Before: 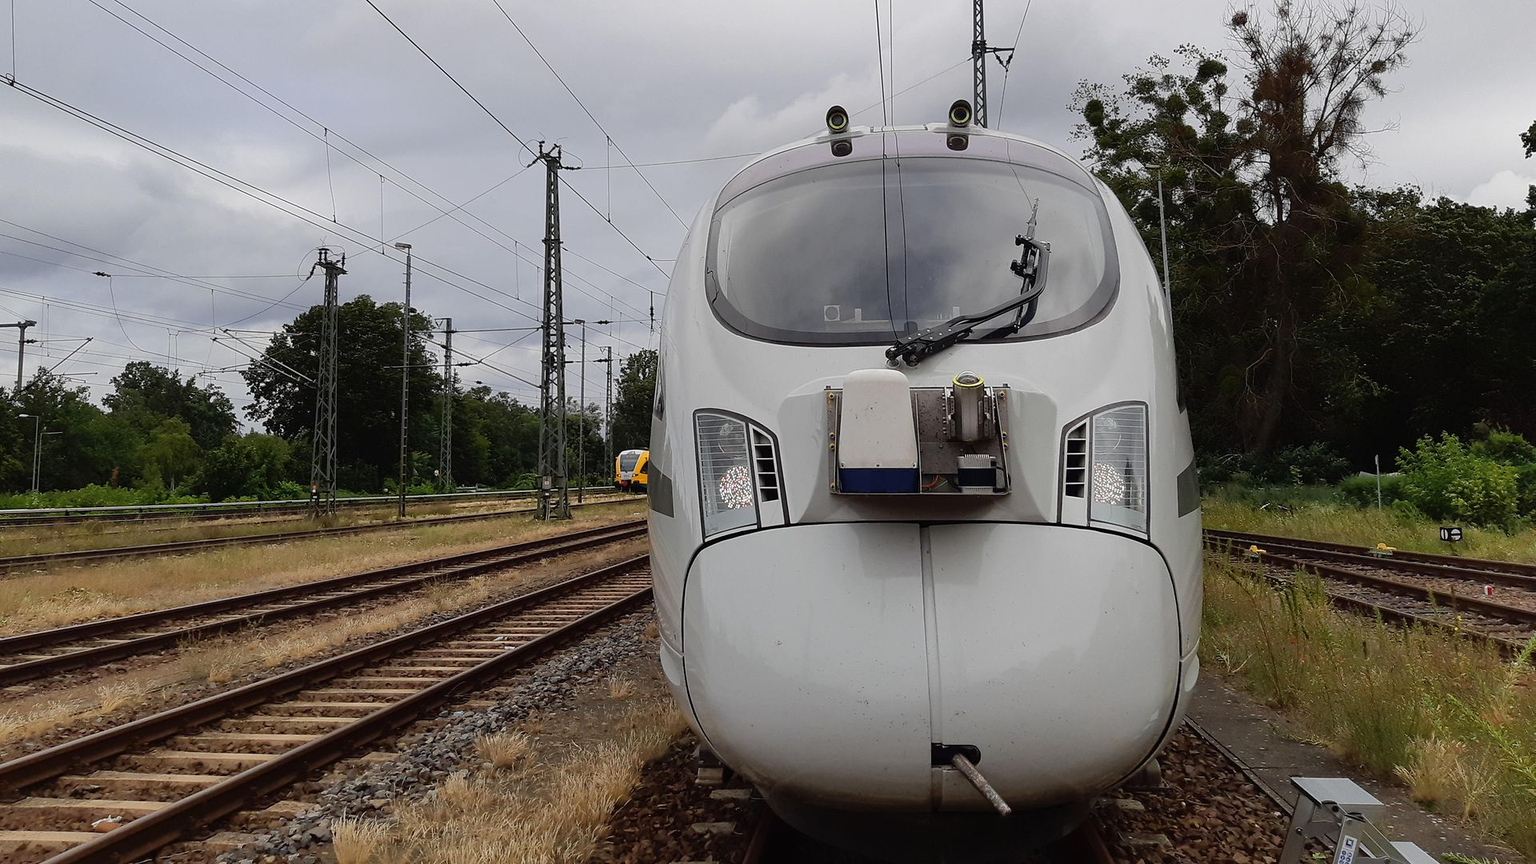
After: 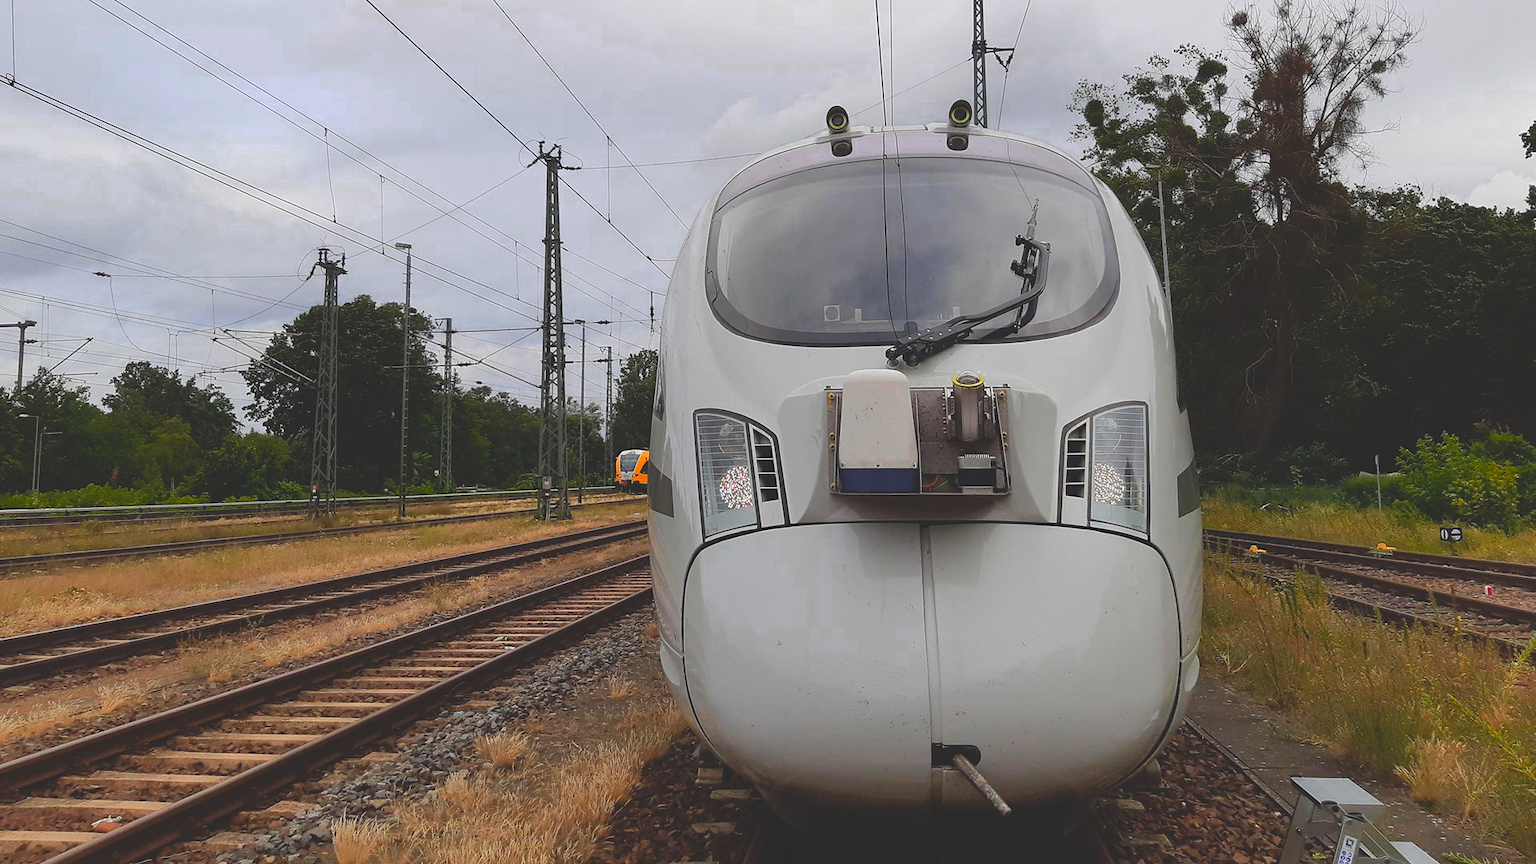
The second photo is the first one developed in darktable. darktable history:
color zones: curves: ch0 [(0.473, 0.374) (0.742, 0.784)]; ch1 [(0.354, 0.737) (0.742, 0.705)]; ch2 [(0.318, 0.421) (0.758, 0.532)]
exposure: black level correction -0.023, exposure -0.039 EV, compensate highlight preservation false
